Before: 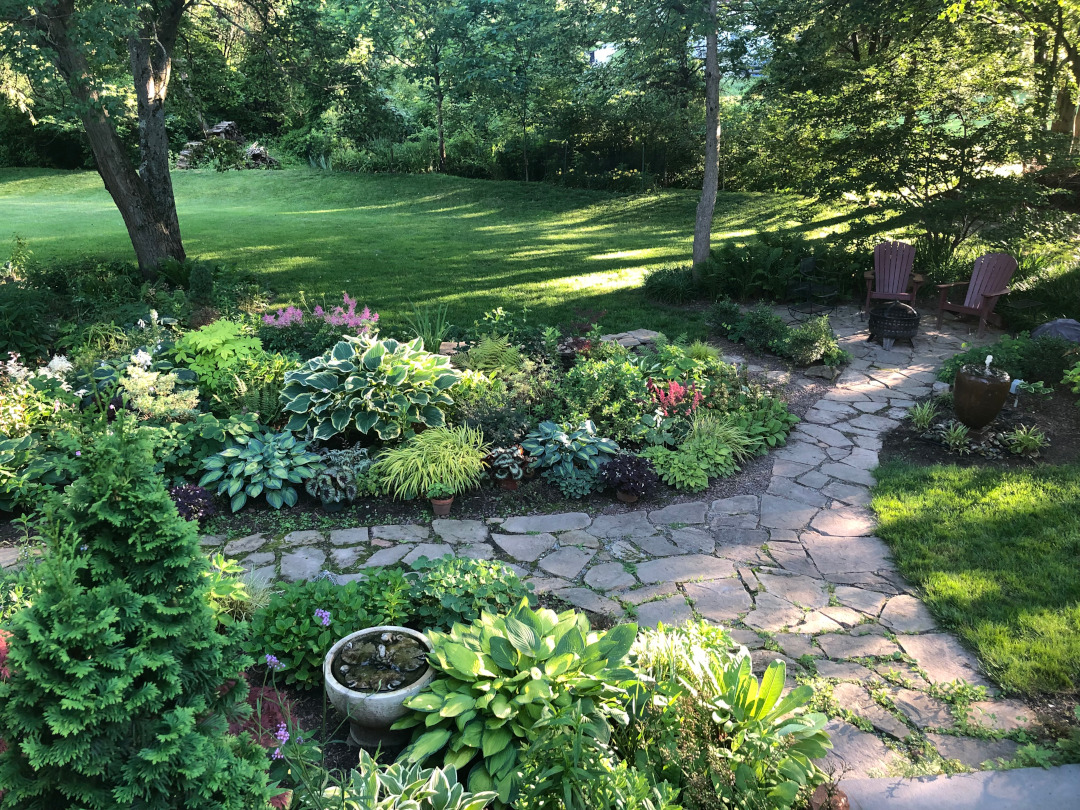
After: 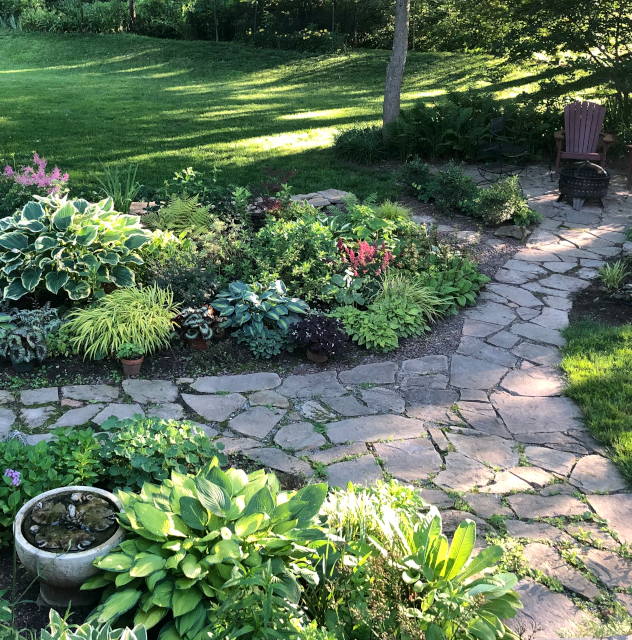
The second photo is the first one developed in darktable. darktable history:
local contrast: mode bilateral grid, contrast 19, coarseness 50, detail 119%, midtone range 0.2
crop and rotate: left 28.719%, top 17.321%, right 12.759%, bottom 3.61%
